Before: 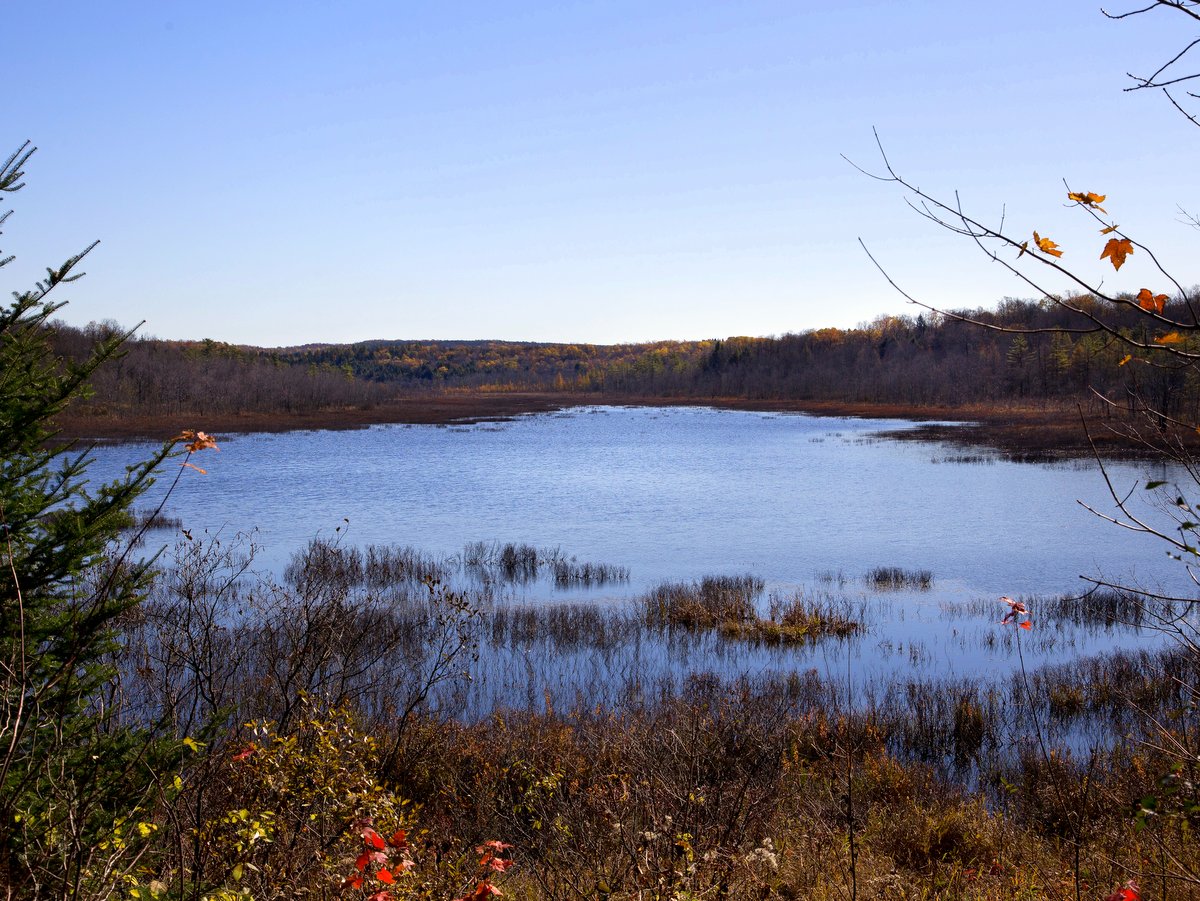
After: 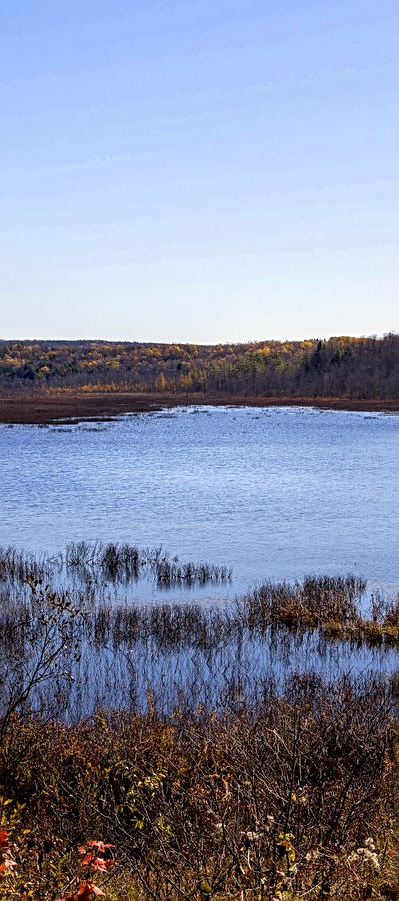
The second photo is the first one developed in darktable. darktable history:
exposure: compensate highlight preservation false
local contrast: detail 130%
crop: left 33.232%, right 33.516%
sharpen: on, module defaults
